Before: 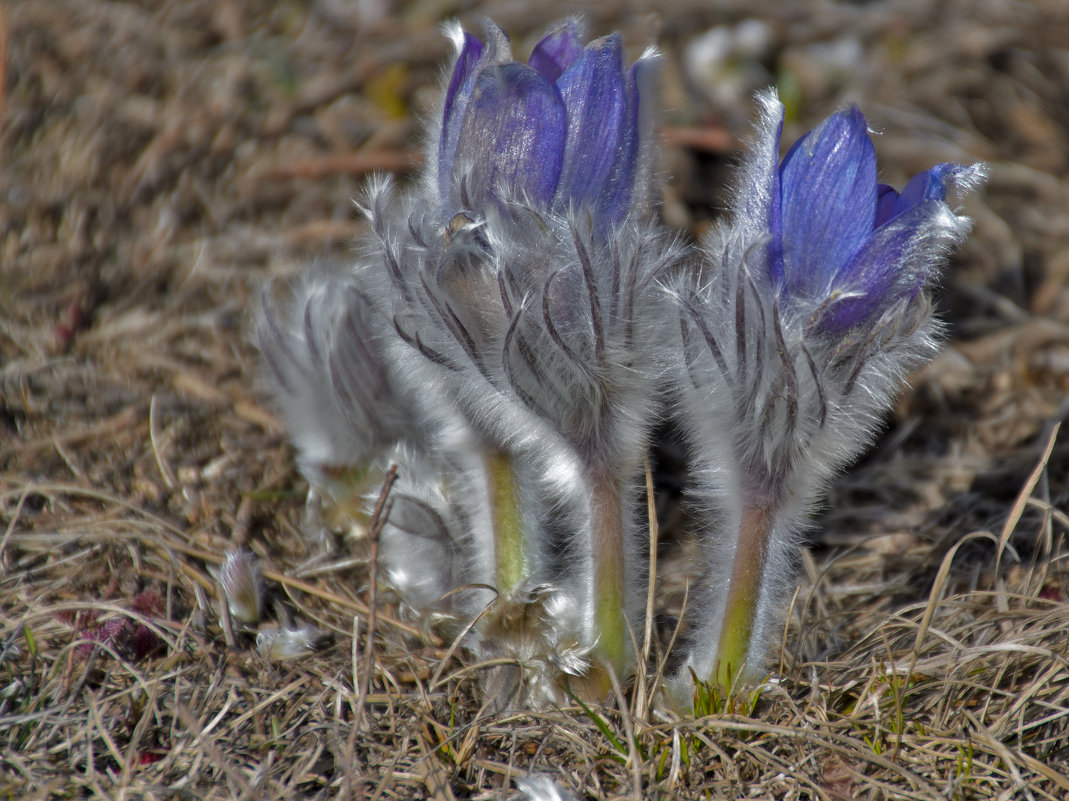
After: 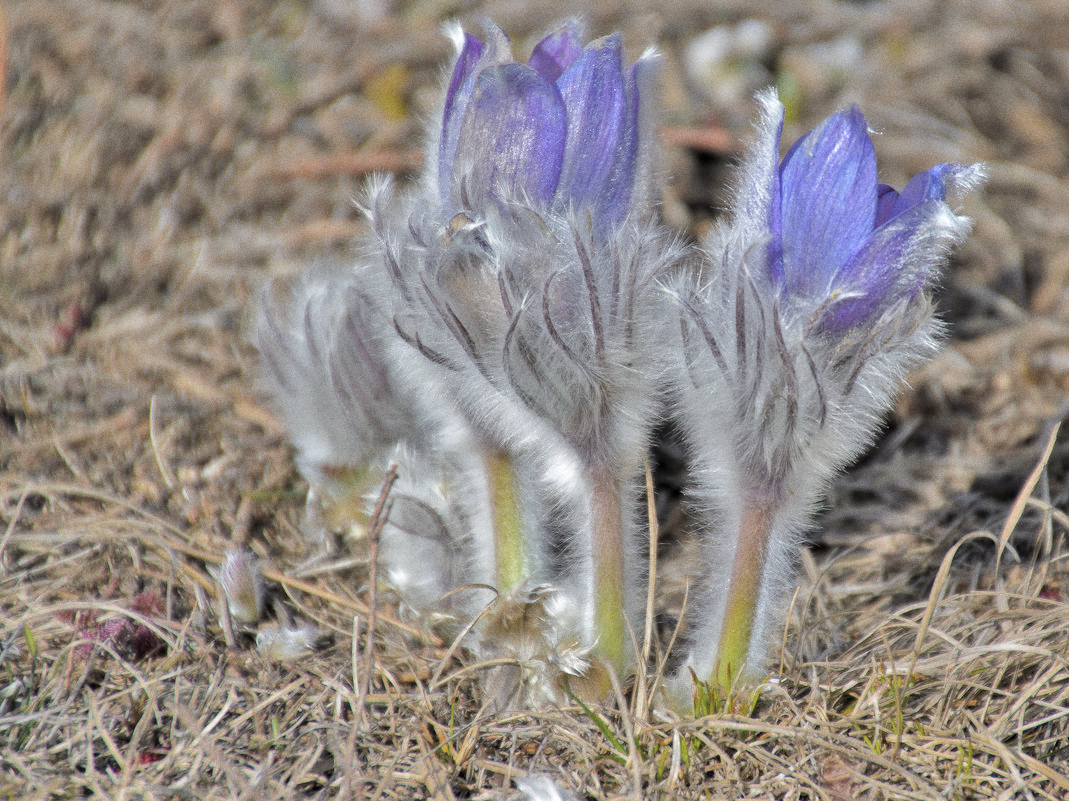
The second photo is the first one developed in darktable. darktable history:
global tonemap: drago (0.7, 100)
white balance: emerald 1
grain: coarseness 0.09 ISO
